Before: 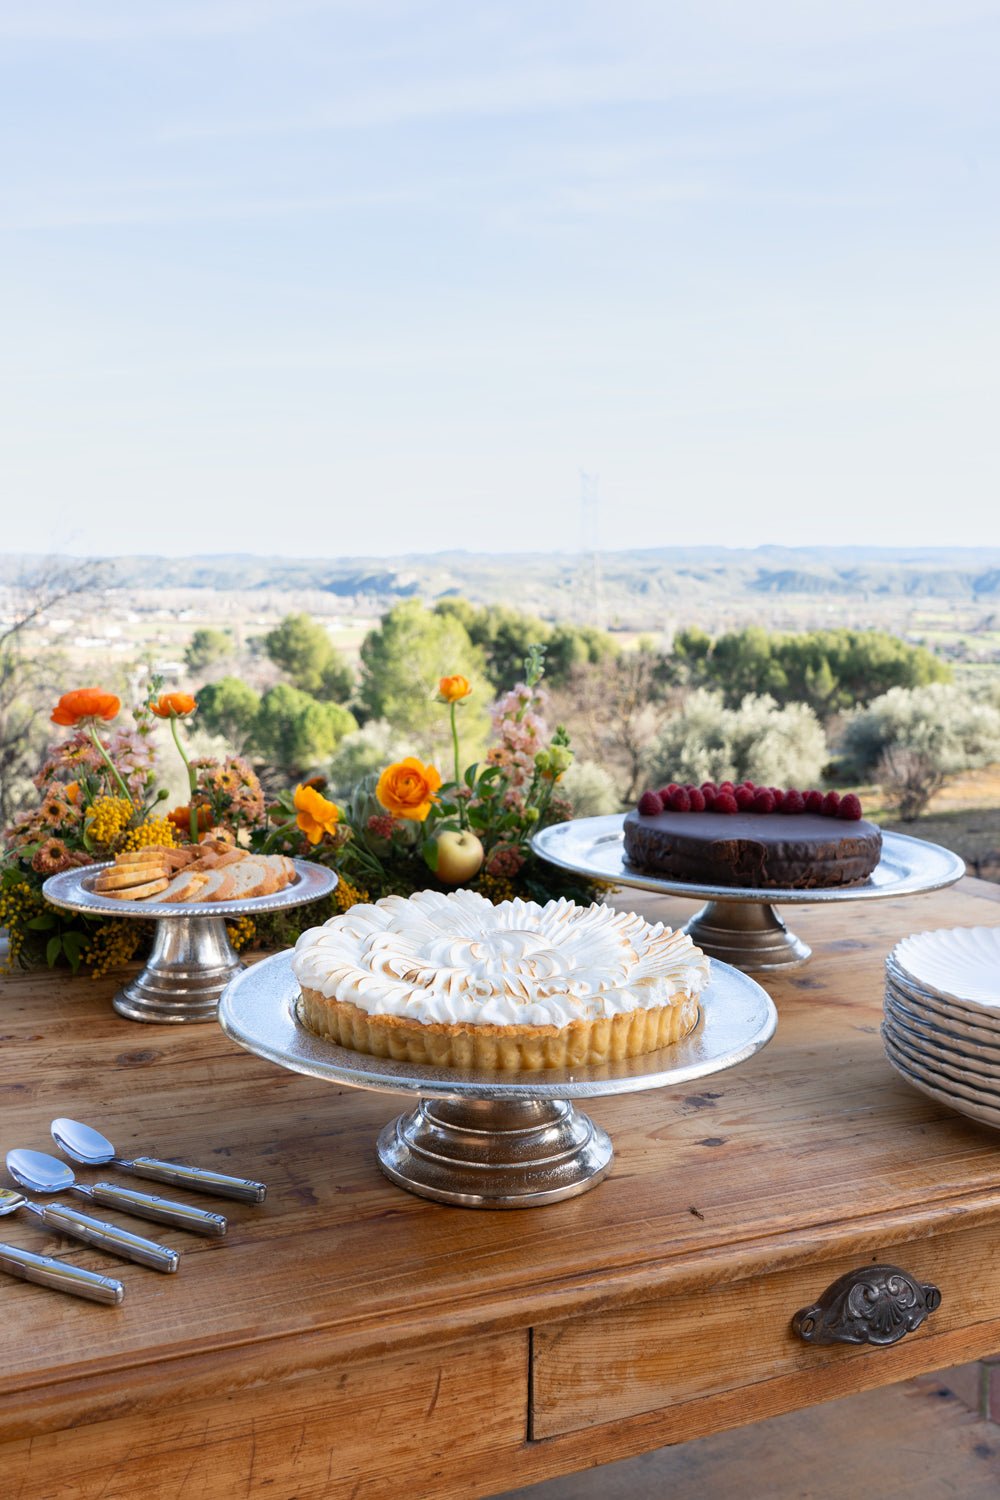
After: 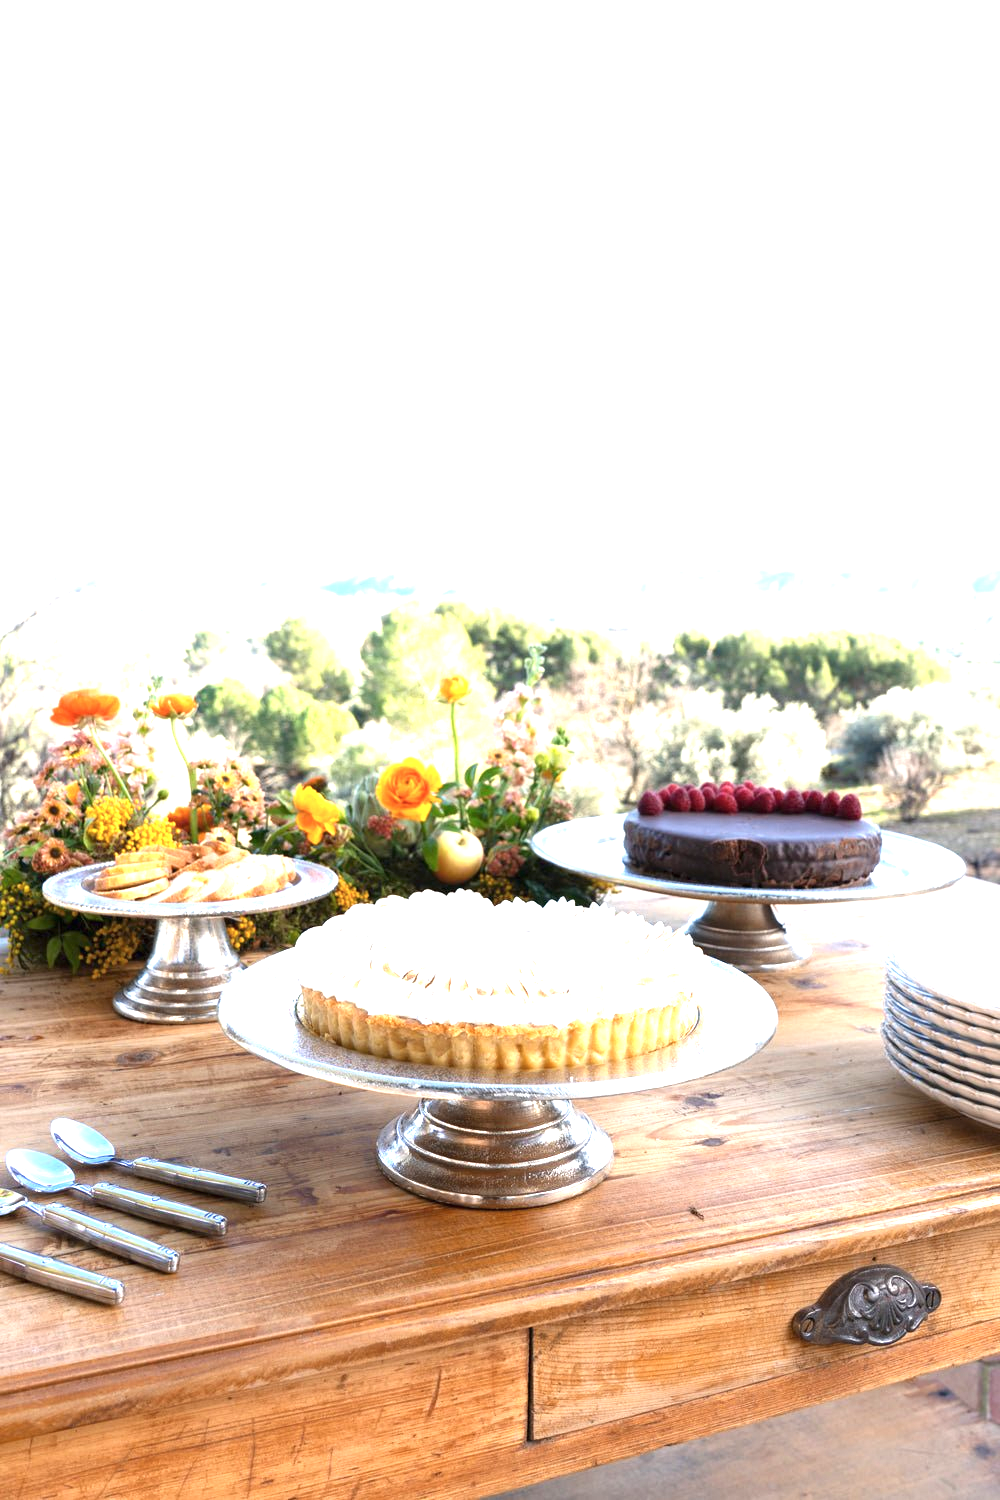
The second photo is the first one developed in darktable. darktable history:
color zones: curves: ch1 [(0, 0.469) (0.001, 0.469) (0.12, 0.446) (0.248, 0.469) (0.5, 0.5) (0.748, 0.5) (0.999, 0.469) (1, 0.469)]
exposure: black level correction 0, exposure 1.45 EV, compensate exposure bias true, compensate highlight preservation false
